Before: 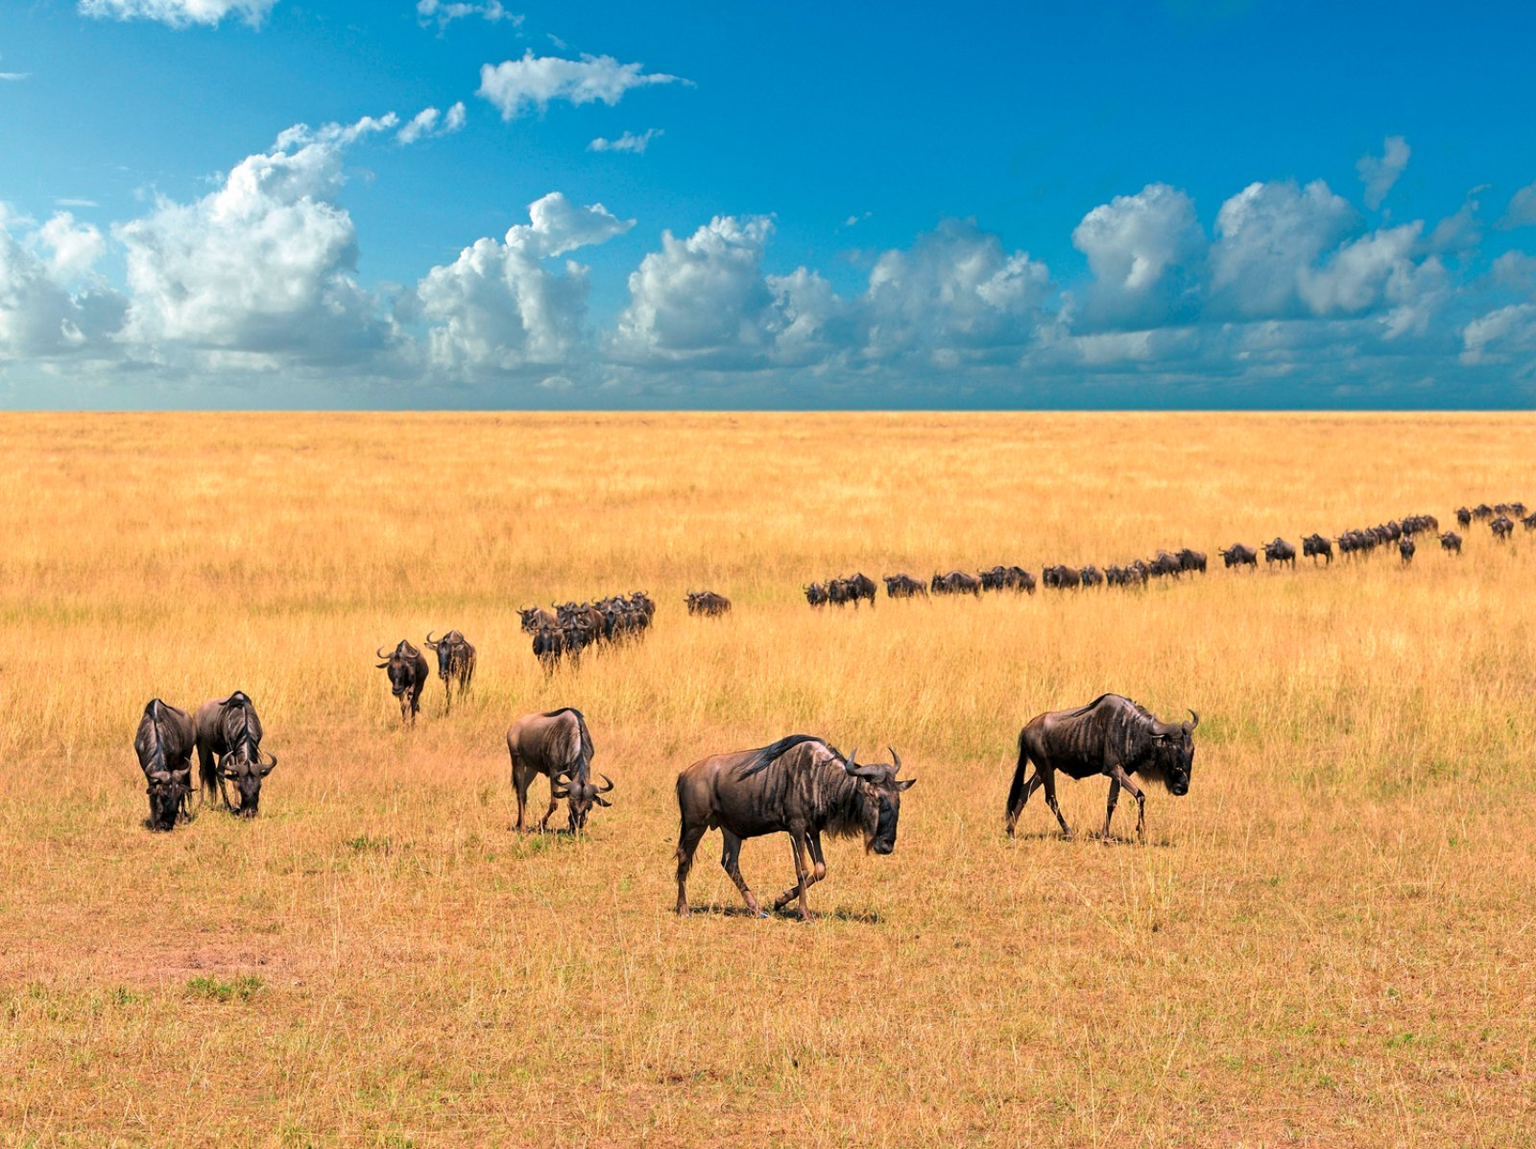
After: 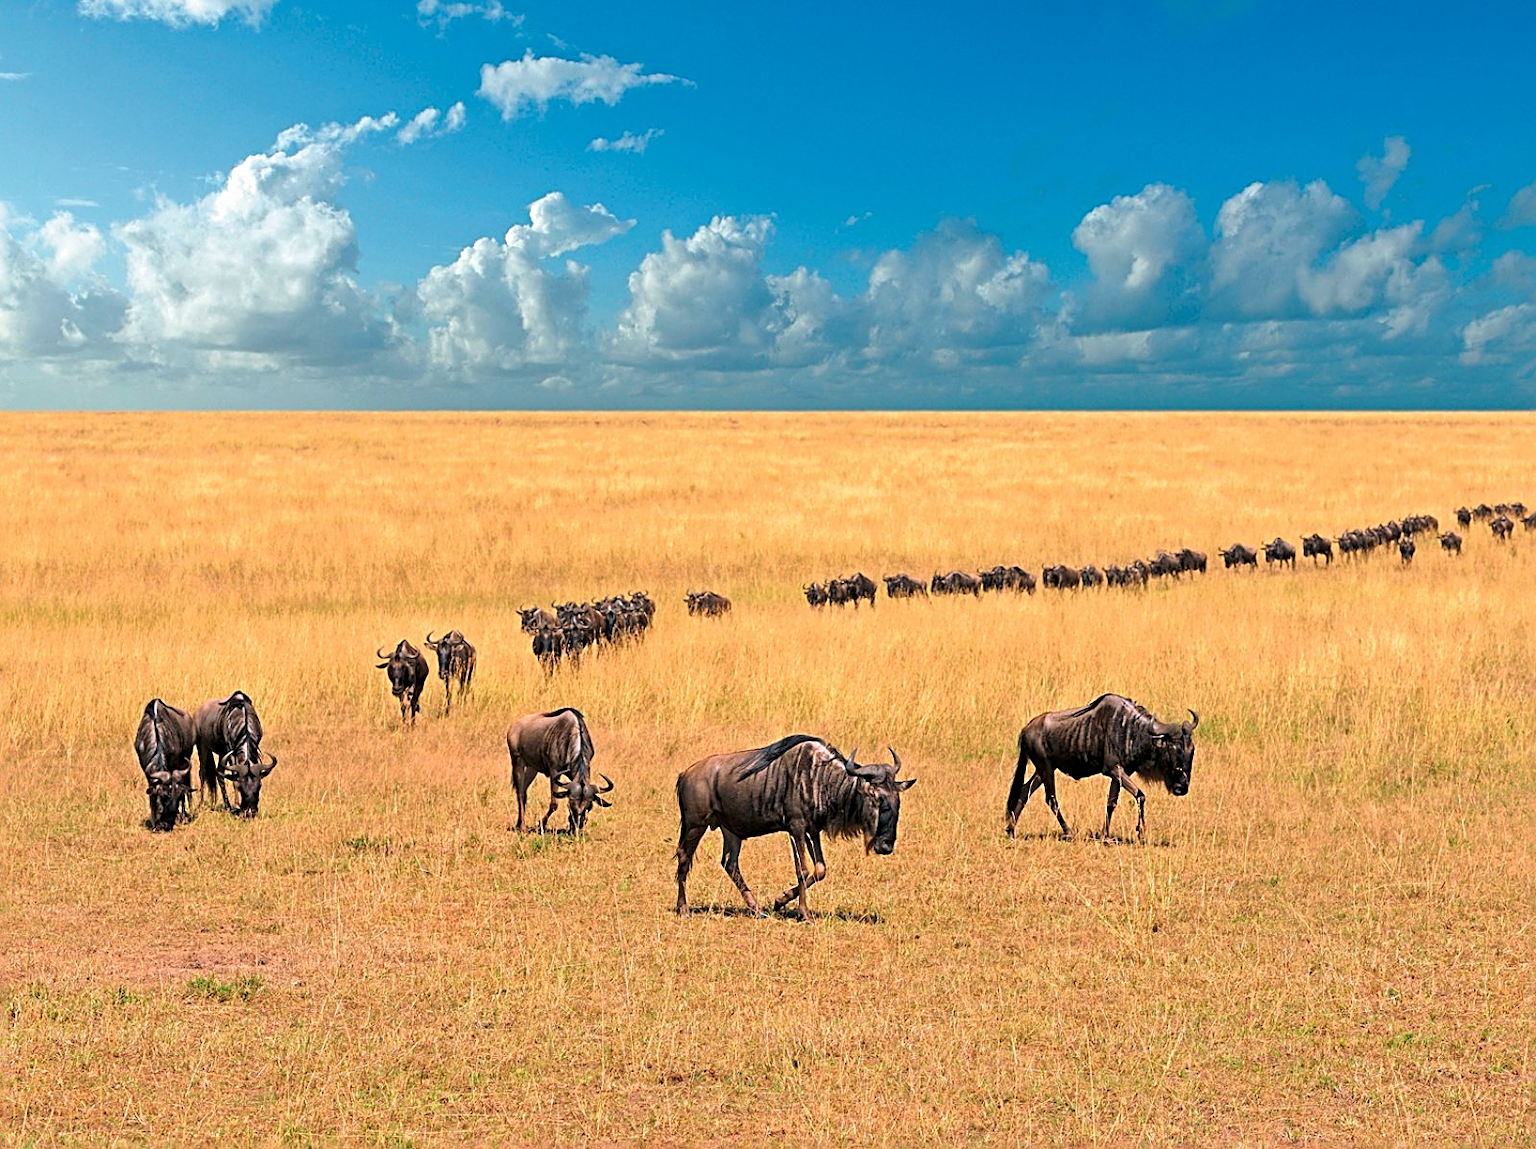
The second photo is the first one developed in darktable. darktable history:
sharpen: radius 2.543, amount 0.643
